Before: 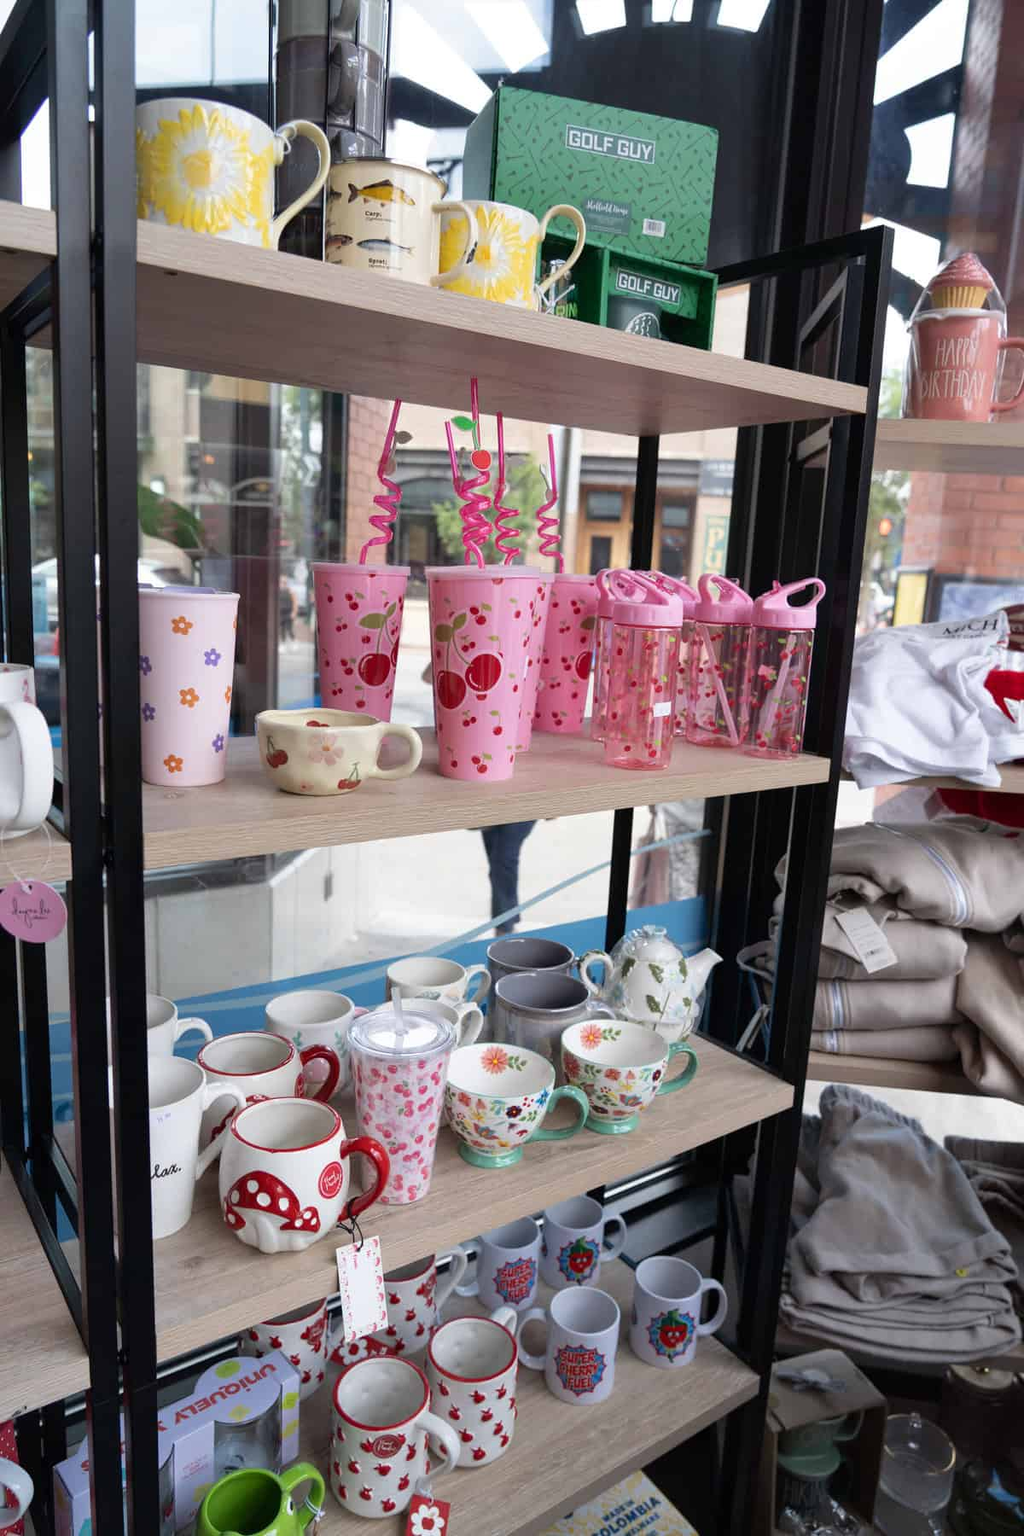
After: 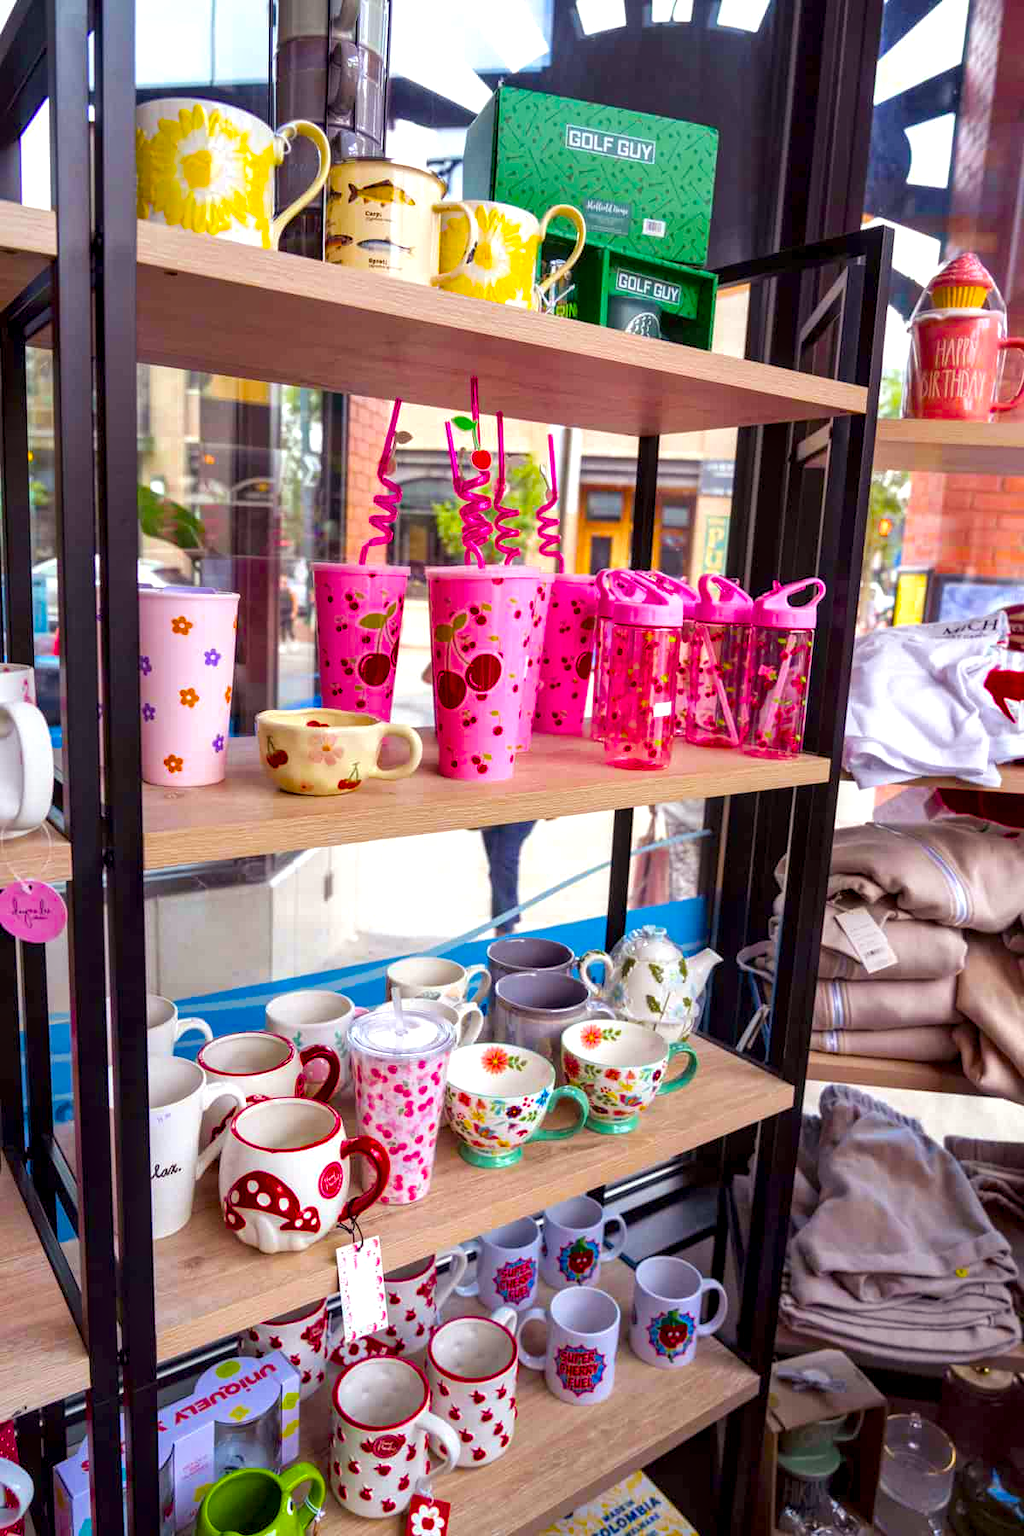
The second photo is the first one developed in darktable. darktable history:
local contrast: highlights 40%, shadows 59%, detail 137%, midtone range 0.516
color balance rgb: shadows lift › chroma 2.003%, shadows lift › hue 248.51°, power › chroma 1.038%, power › hue 25.45°, perceptual saturation grading › global saturation 65.478%, perceptual saturation grading › highlights 59.445%, perceptual saturation grading › mid-tones 49.5%, perceptual saturation grading › shadows 50.213%, perceptual brilliance grading › global brilliance 12.433%, contrast -9.907%
